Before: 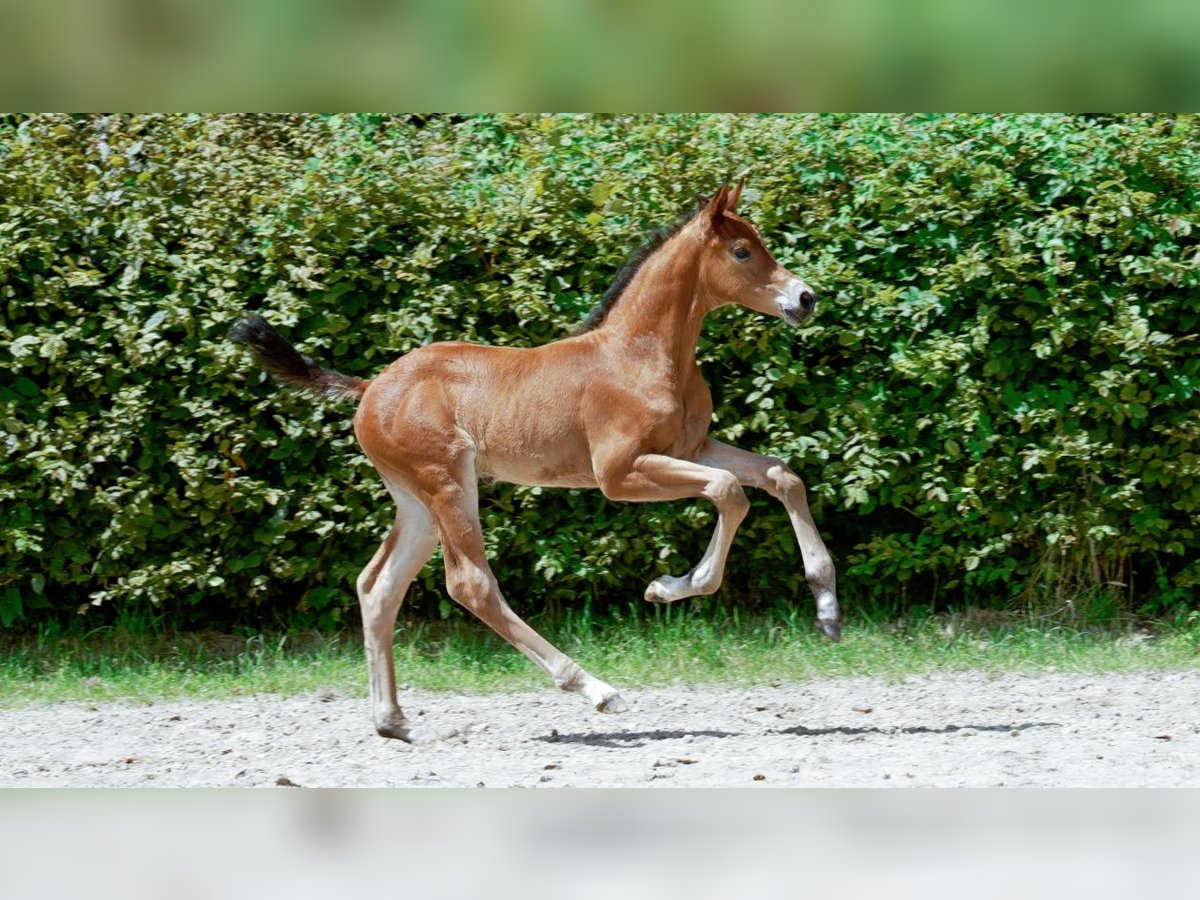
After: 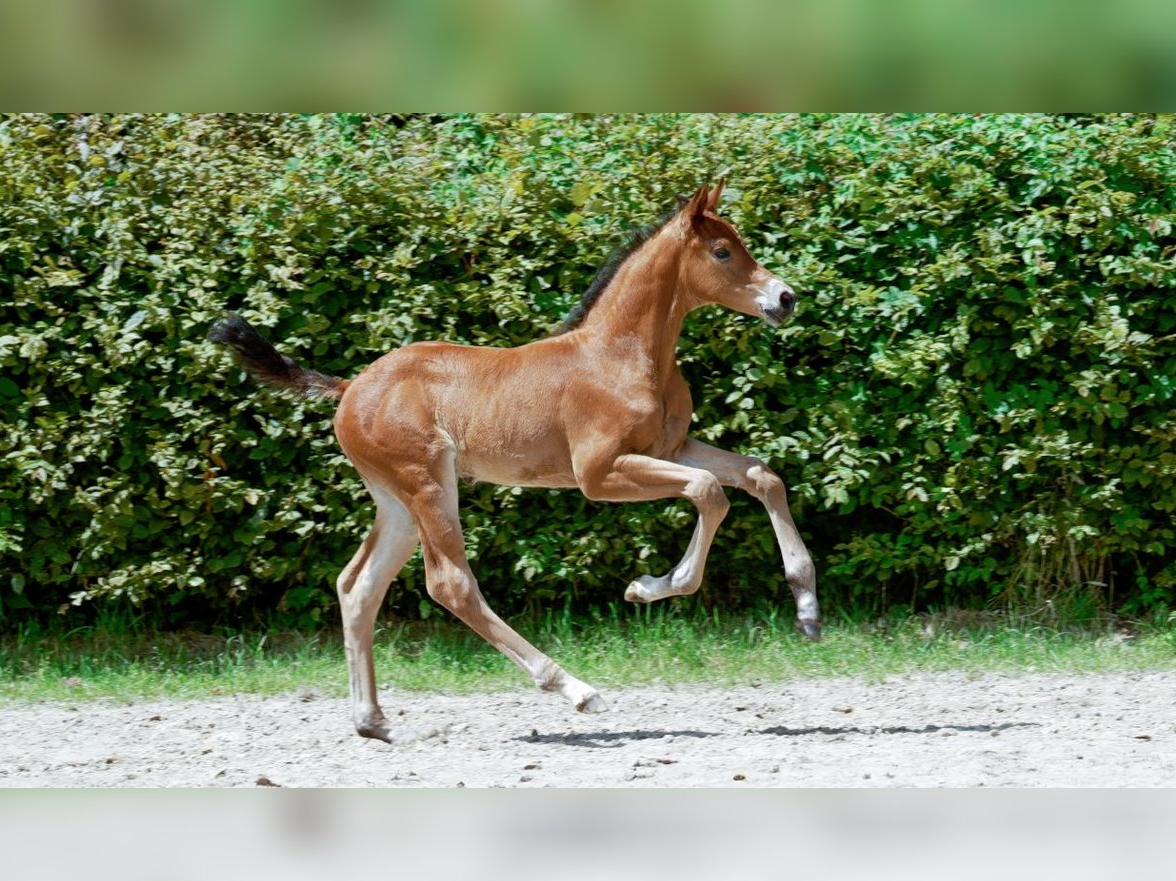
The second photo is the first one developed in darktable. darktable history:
crop: left 1.701%, right 0.273%, bottom 2.048%
